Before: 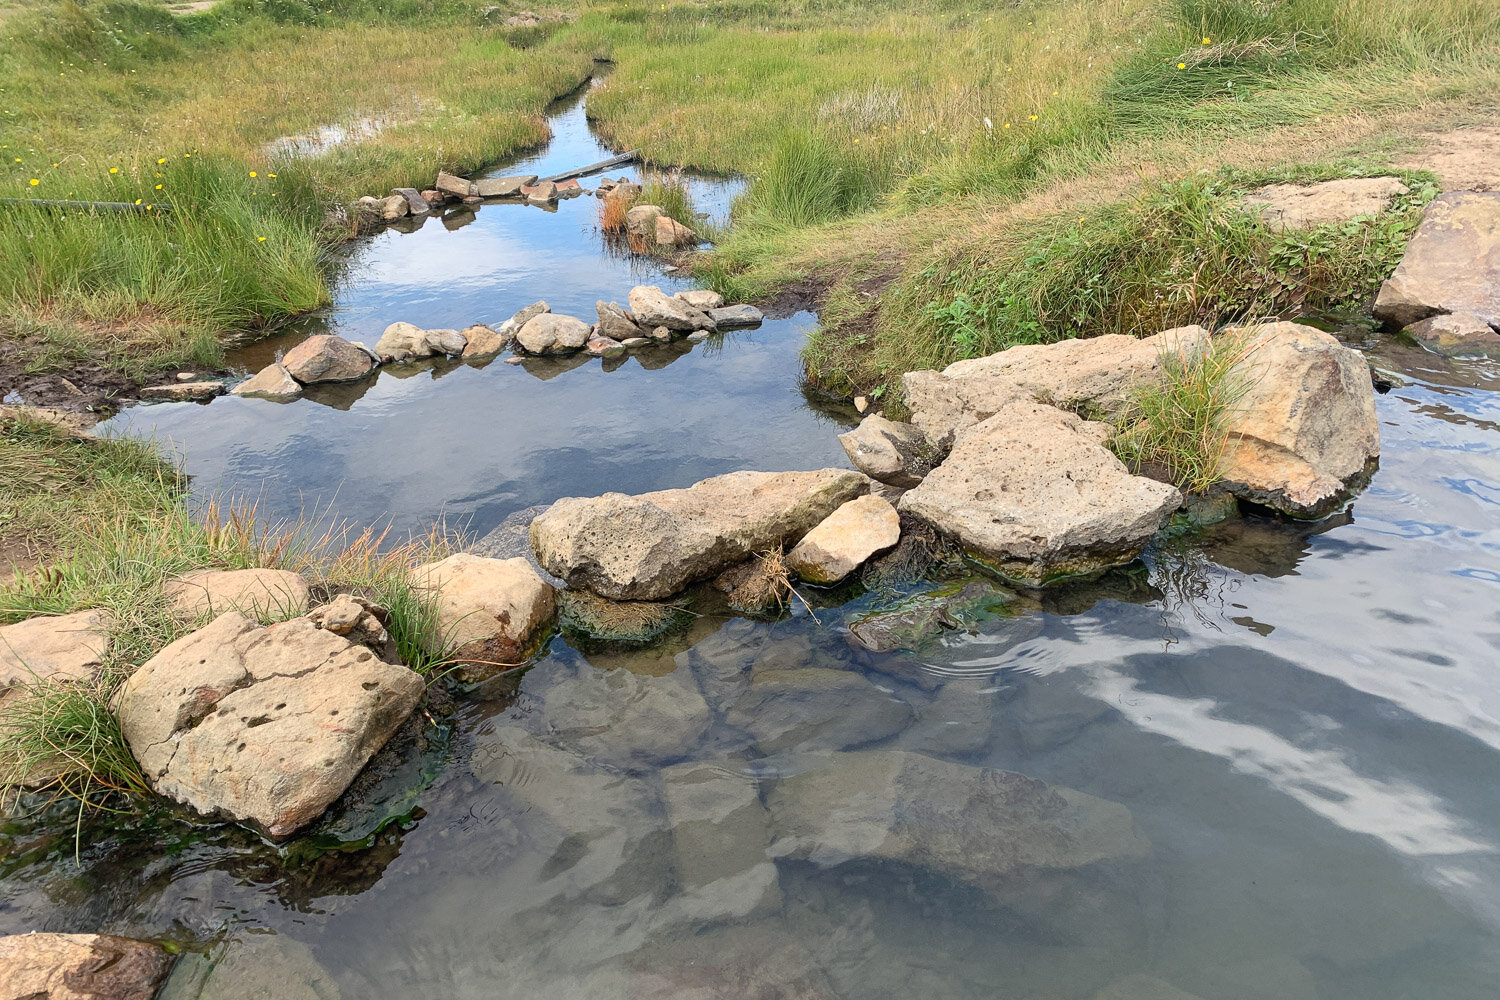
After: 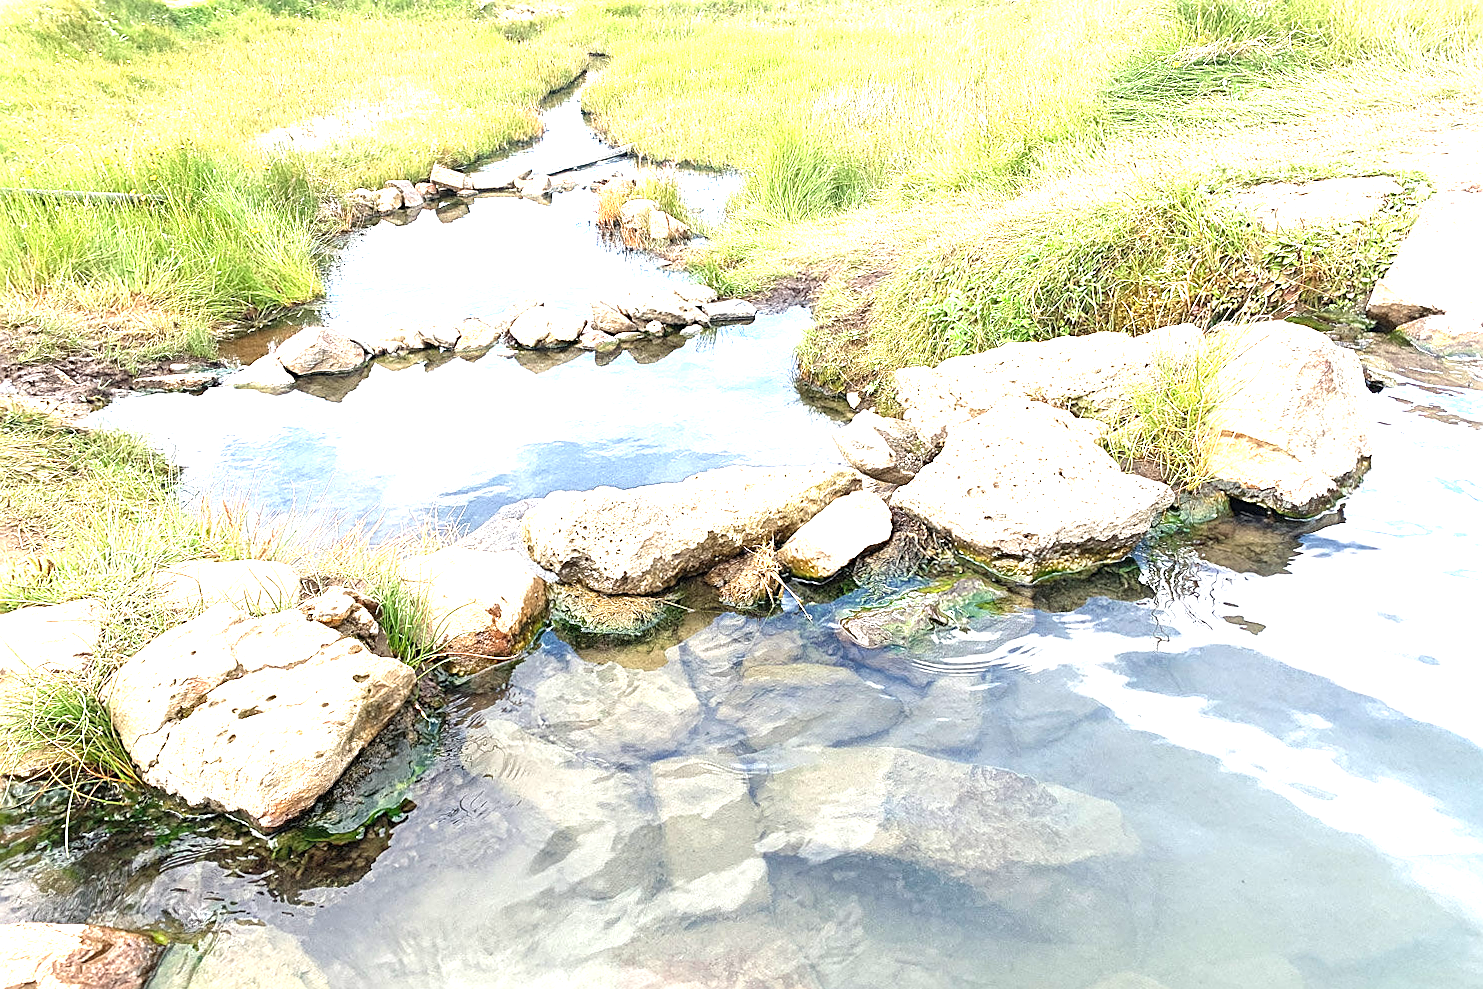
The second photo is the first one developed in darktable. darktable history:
exposure: exposure 1.996 EV, compensate highlight preservation false
sharpen: on, module defaults
crop and rotate: angle -0.415°
